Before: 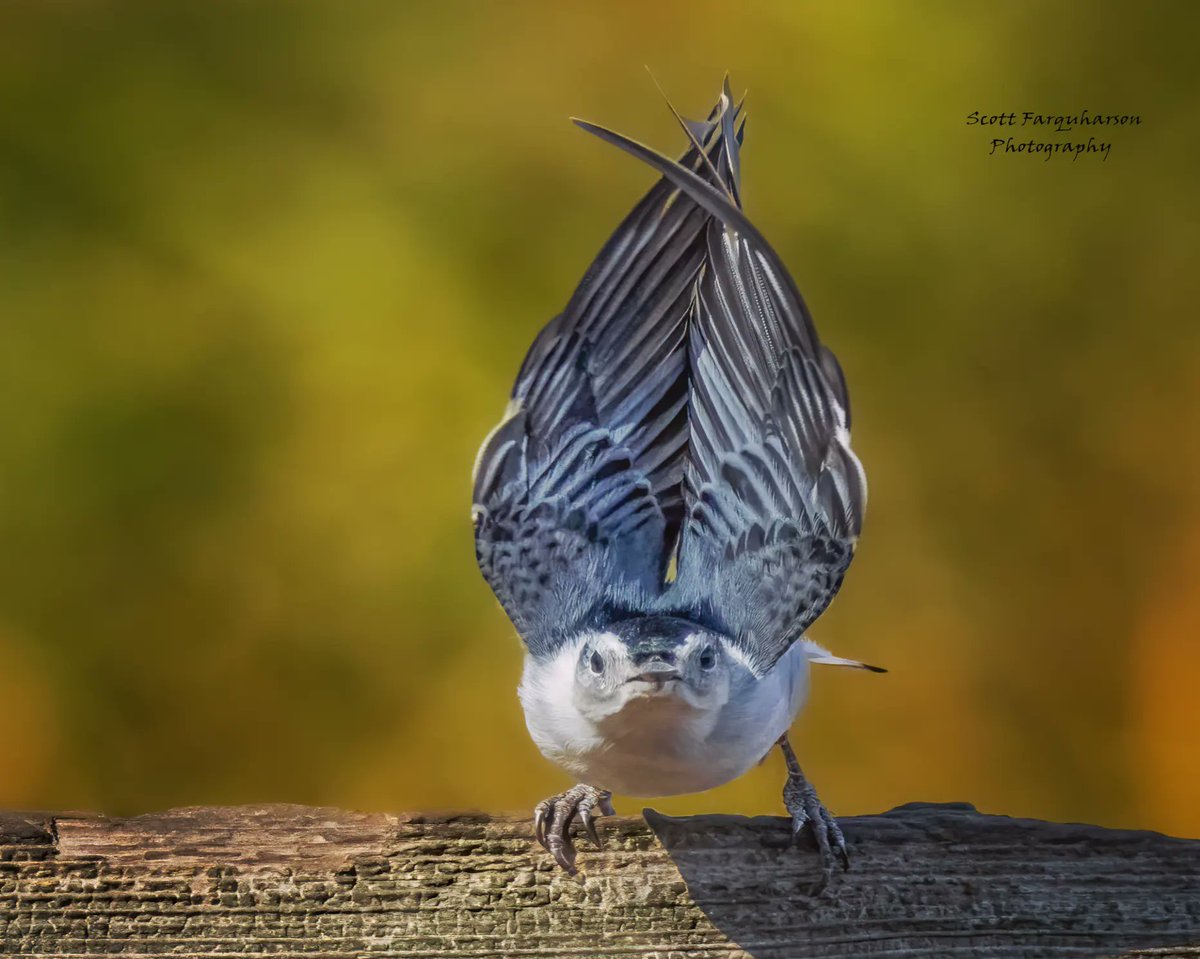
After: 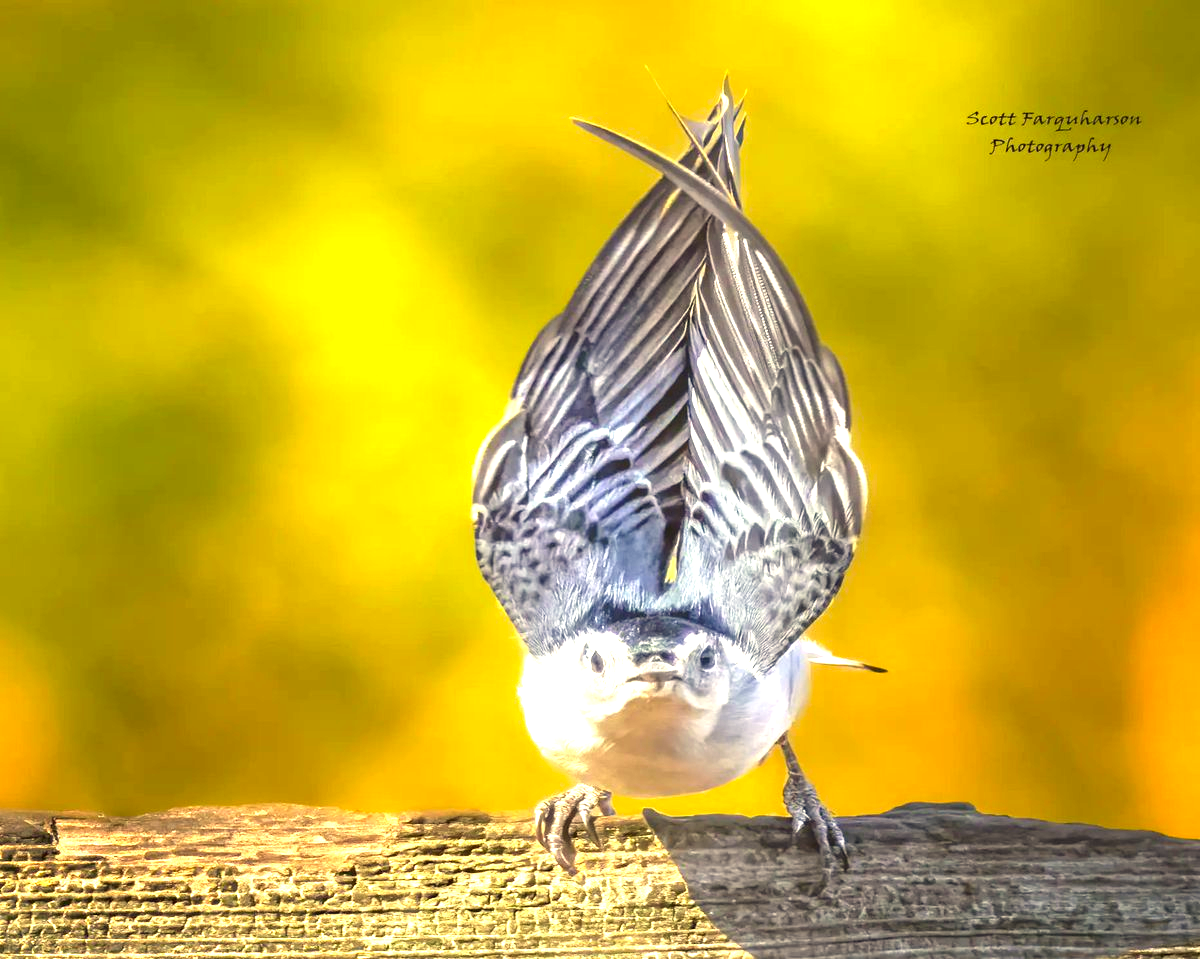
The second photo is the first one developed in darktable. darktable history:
color correction: highlights a* 2.71, highlights b* 23.34
exposure: black level correction 0, exposure 1.952 EV, compensate exposure bias true, compensate highlight preservation false
